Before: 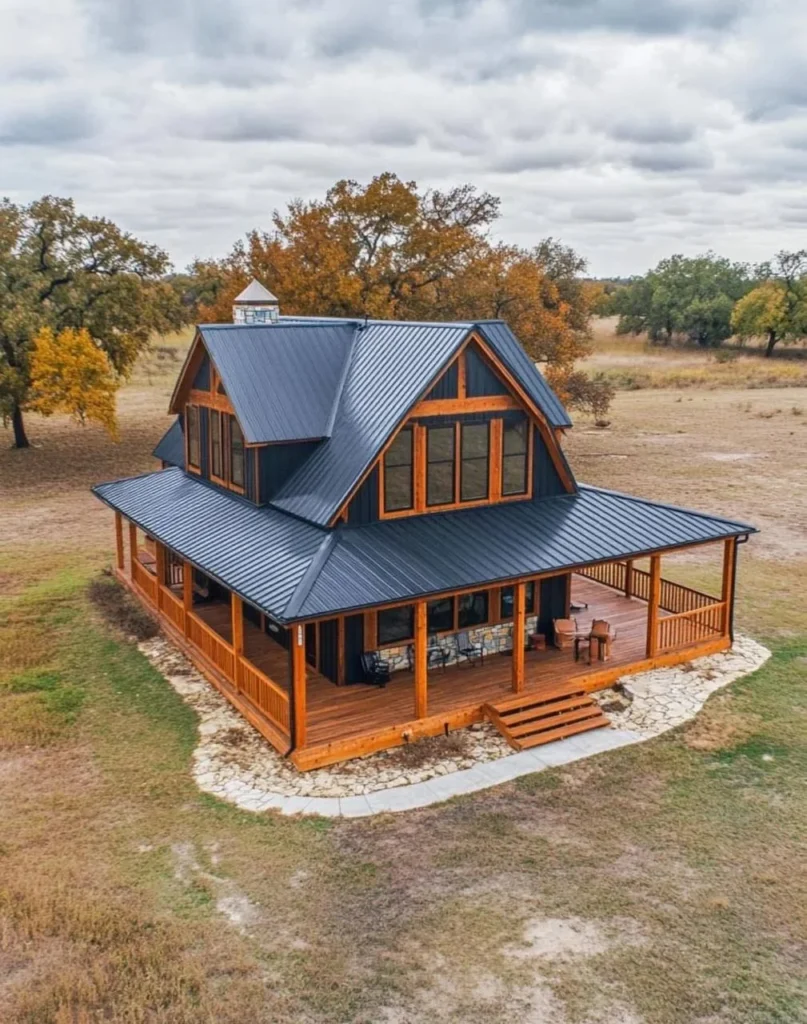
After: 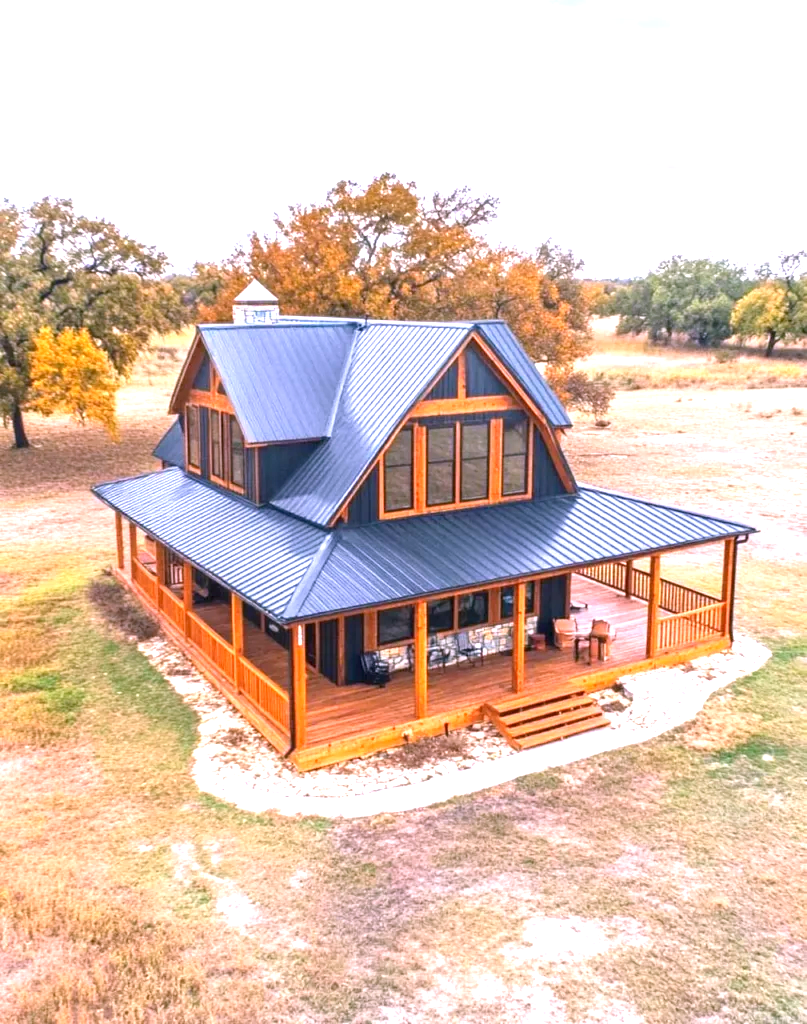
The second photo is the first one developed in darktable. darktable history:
white balance: red 1.066, blue 1.119
exposure: black level correction 0.001, exposure 1.398 EV, compensate exposure bias true, compensate highlight preservation false
